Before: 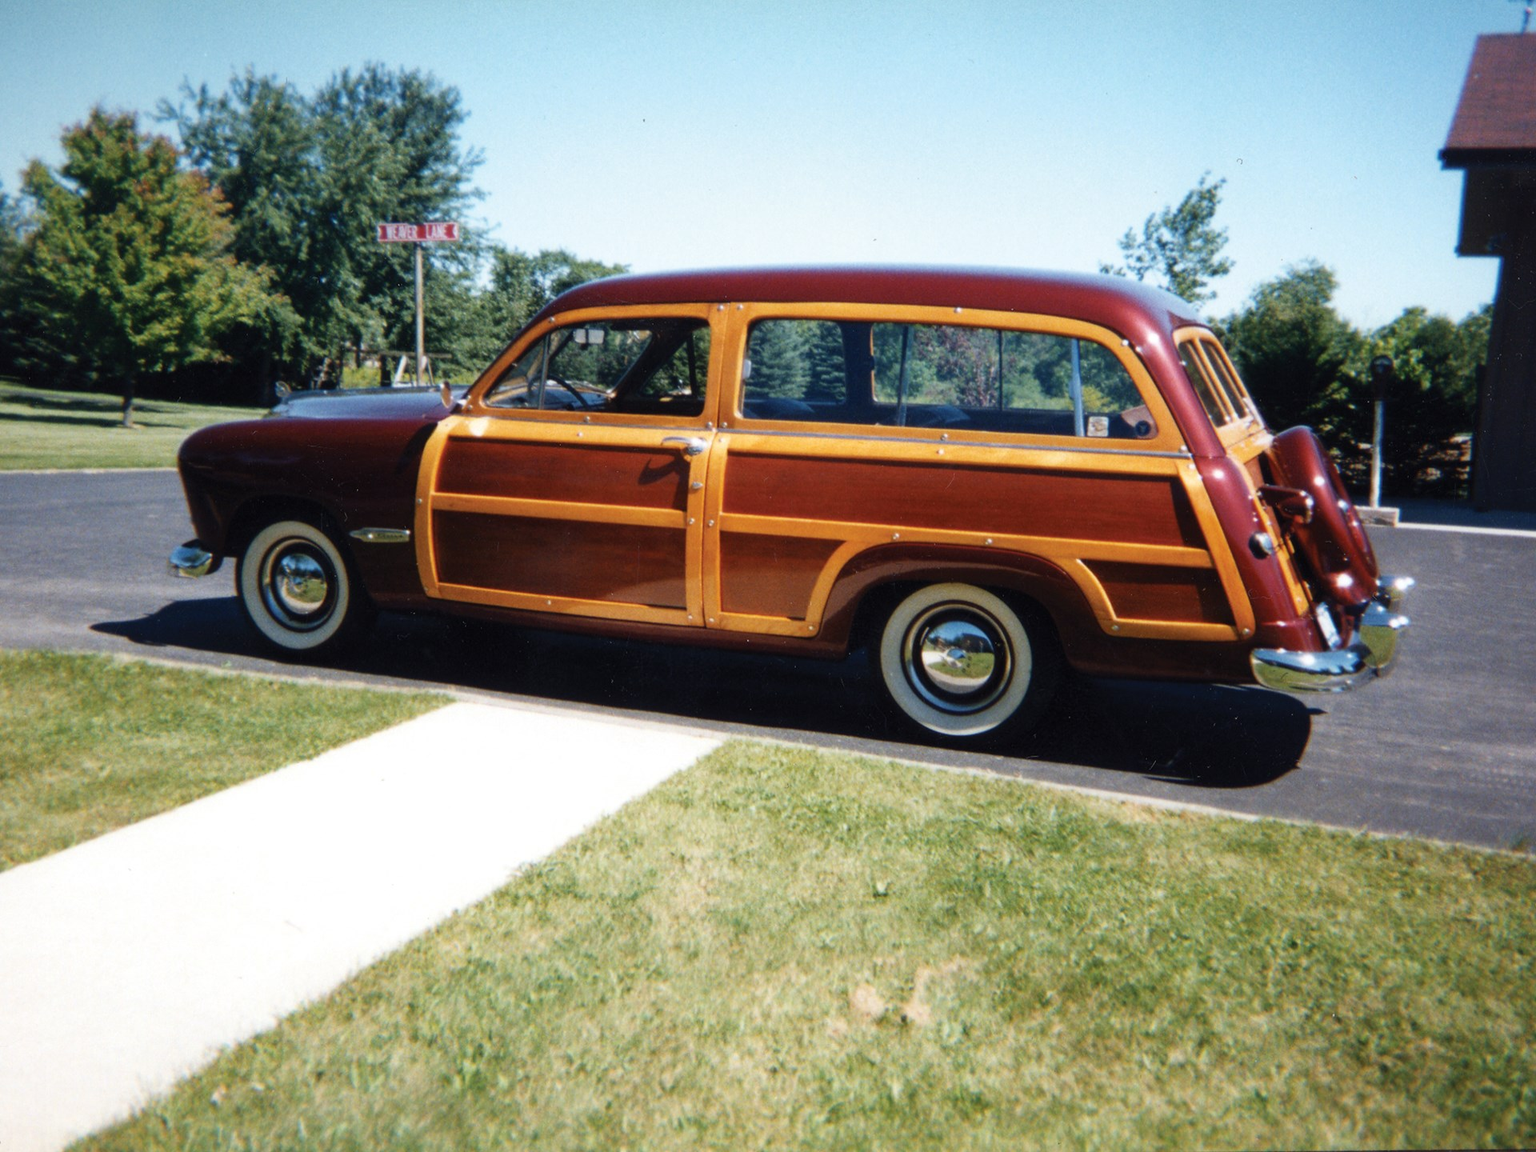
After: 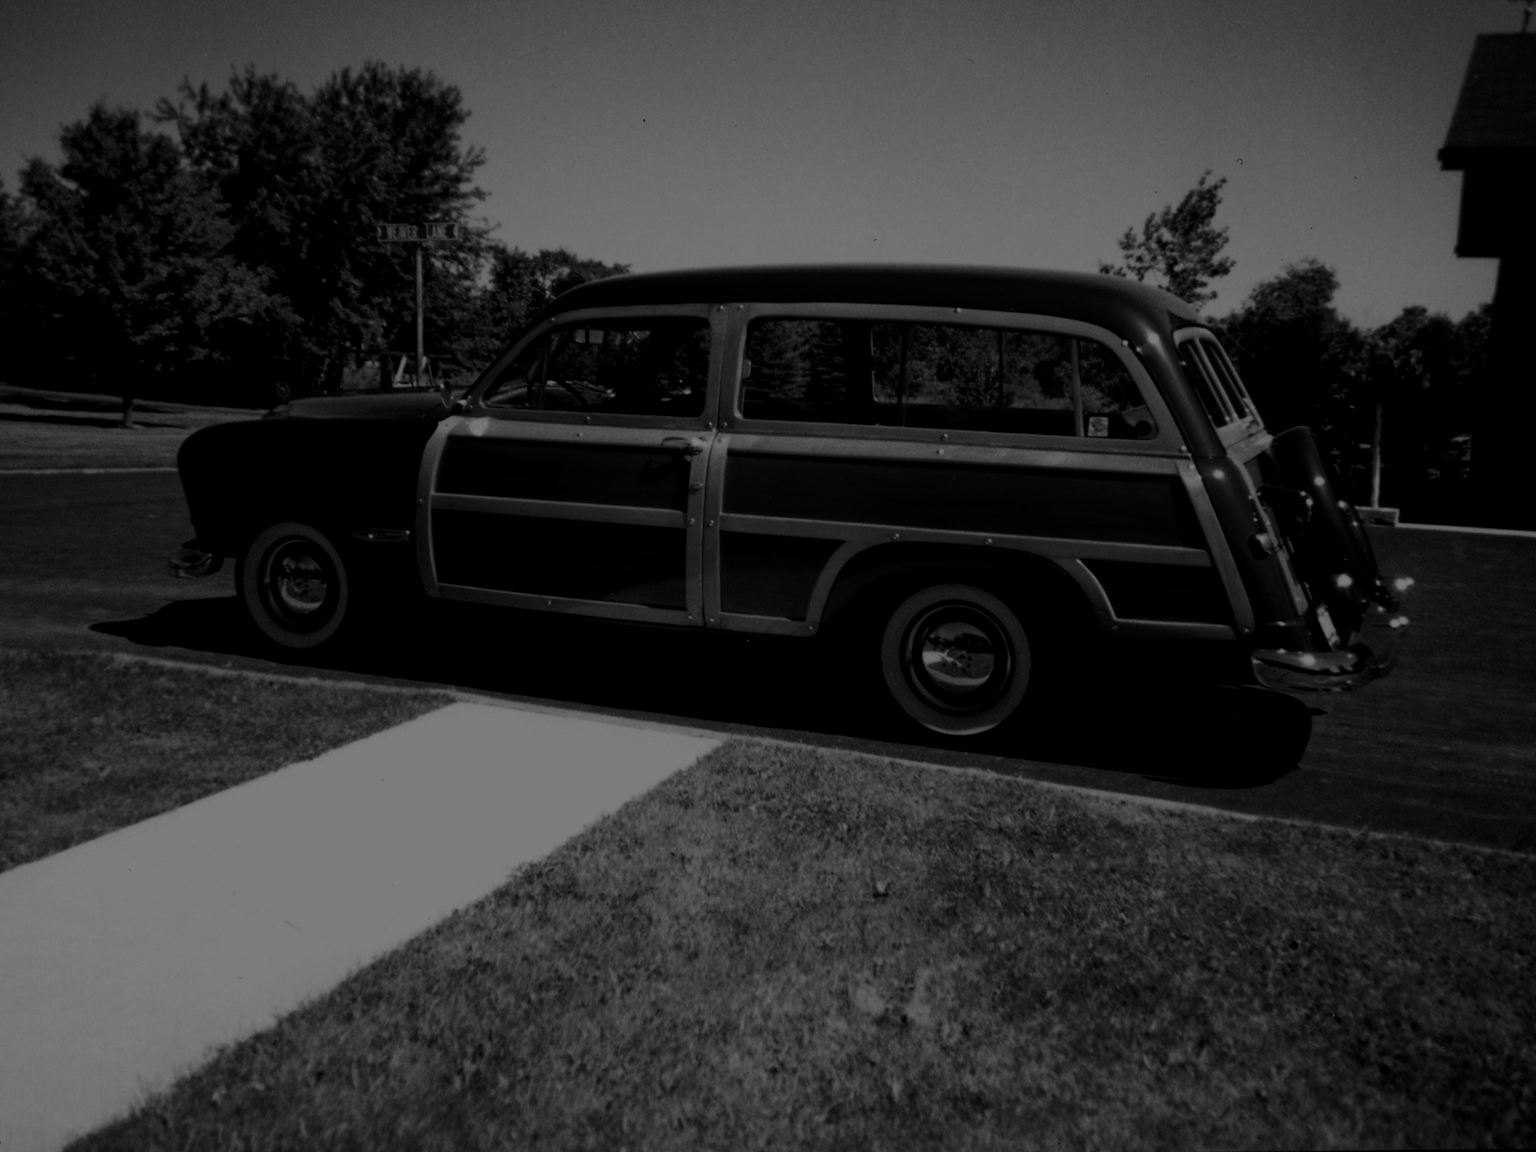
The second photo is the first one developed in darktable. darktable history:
exposure: exposure -0.355 EV, compensate exposure bias true, compensate highlight preservation false
contrast brightness saturation: contrast 0.022, brightness -0.995, saturation -0.996
haze removal: strength 0.299, distance 0.25, compatibility mode true, adaptive false
filmic rgb: black relative exposure -7.65 EV, white relative exposure 4.56 EV, hardness 3.61
